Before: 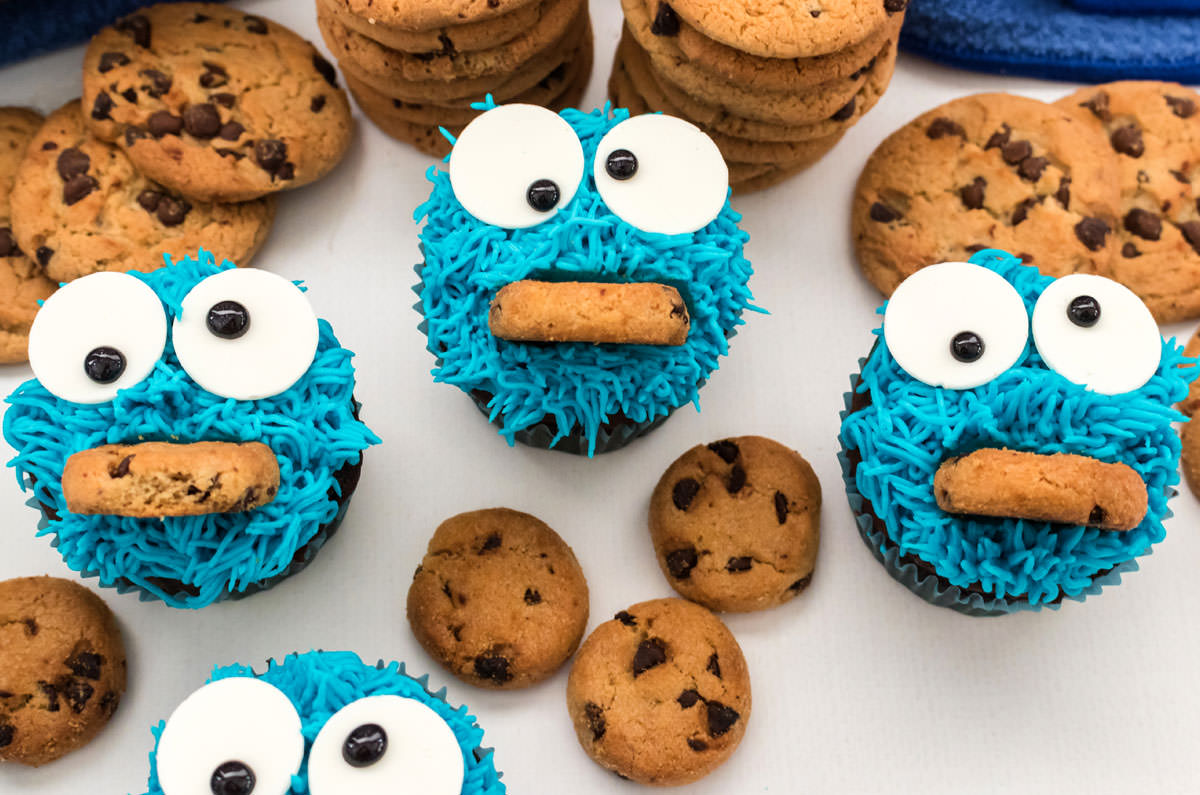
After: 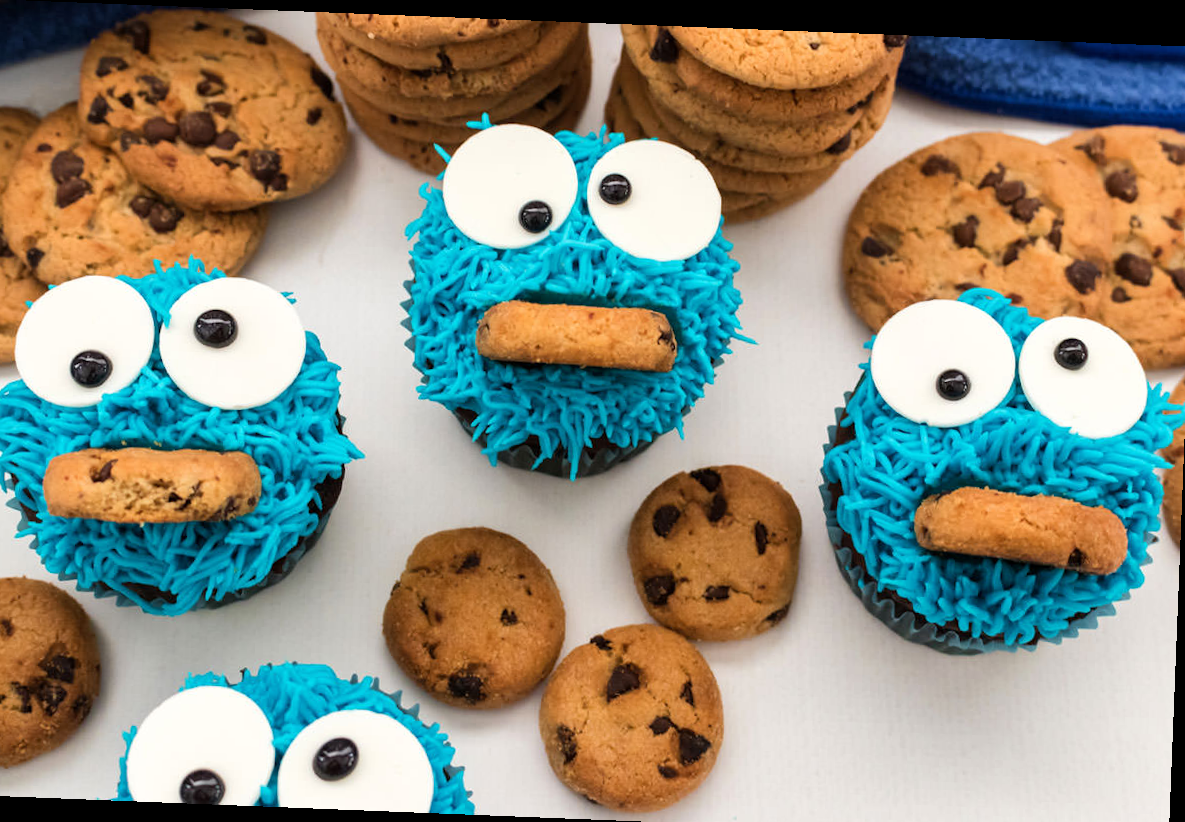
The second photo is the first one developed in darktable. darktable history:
rotate and perspective: rotation 2.27°, automatic cropping off
crop and rotate: left 2.536%, right 1.107%, bottom 2.246%
